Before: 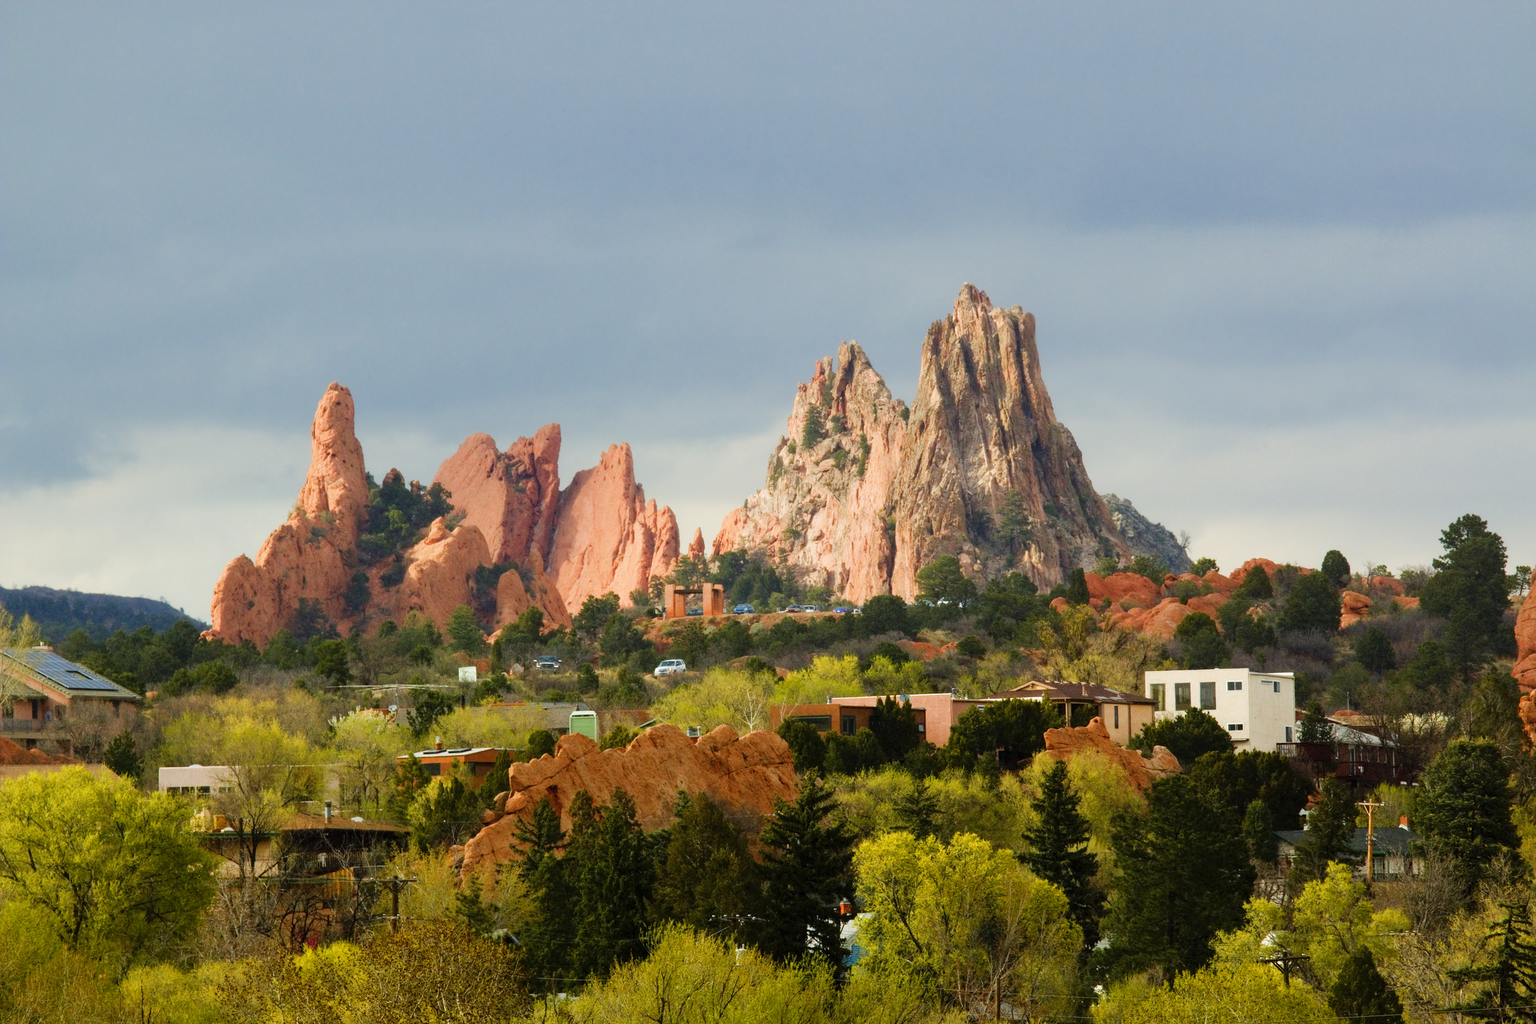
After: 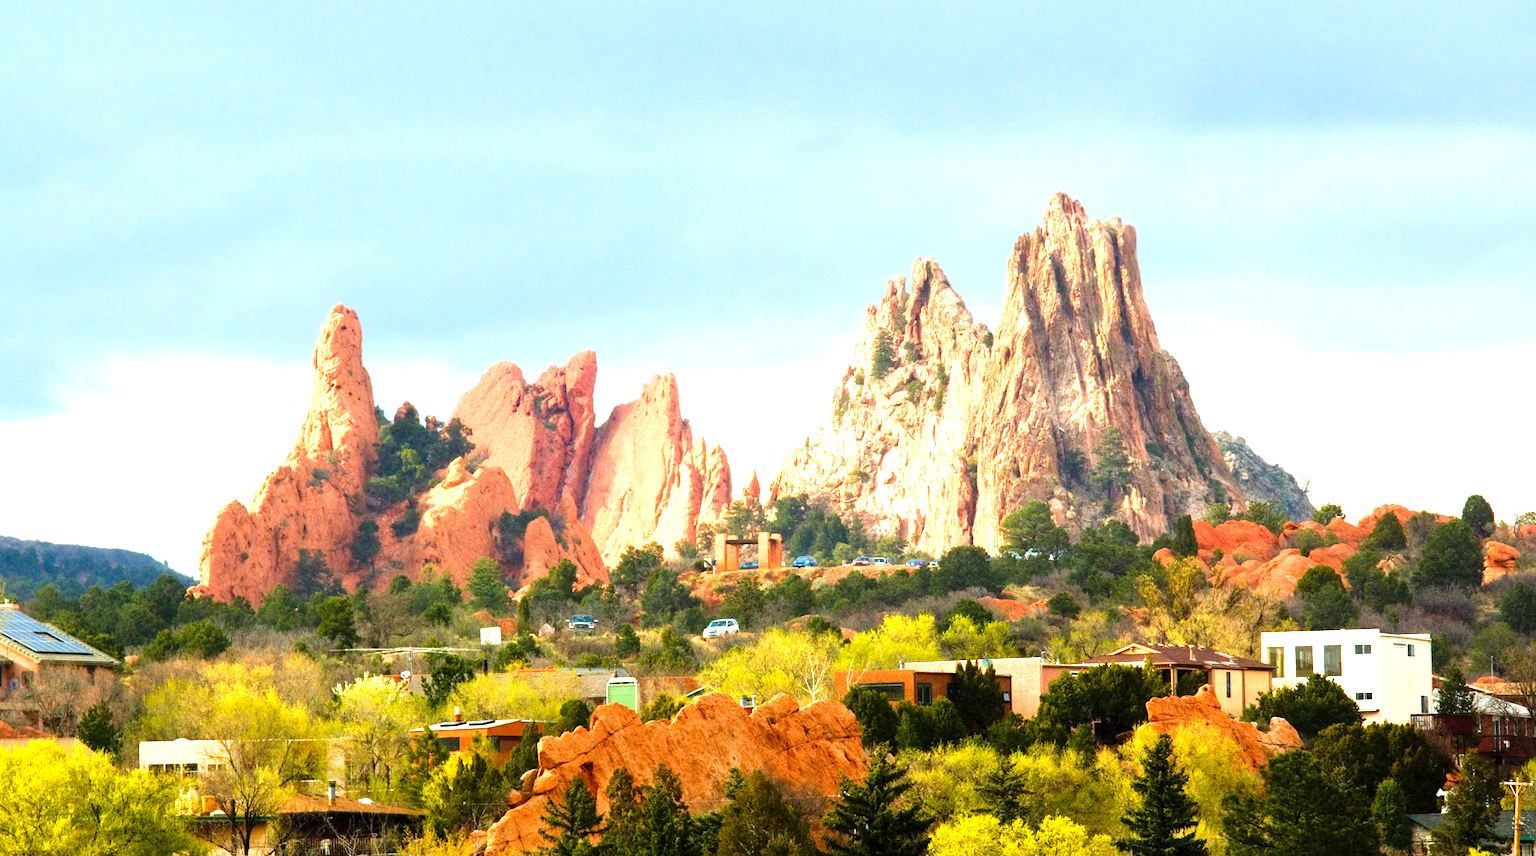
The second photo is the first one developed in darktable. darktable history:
exposure: exposure 1.223 EV, compensate highlight preservation false
crop and rotate: left 2.425%, top 11.305%, right 9.6%, bottom 15.08%
